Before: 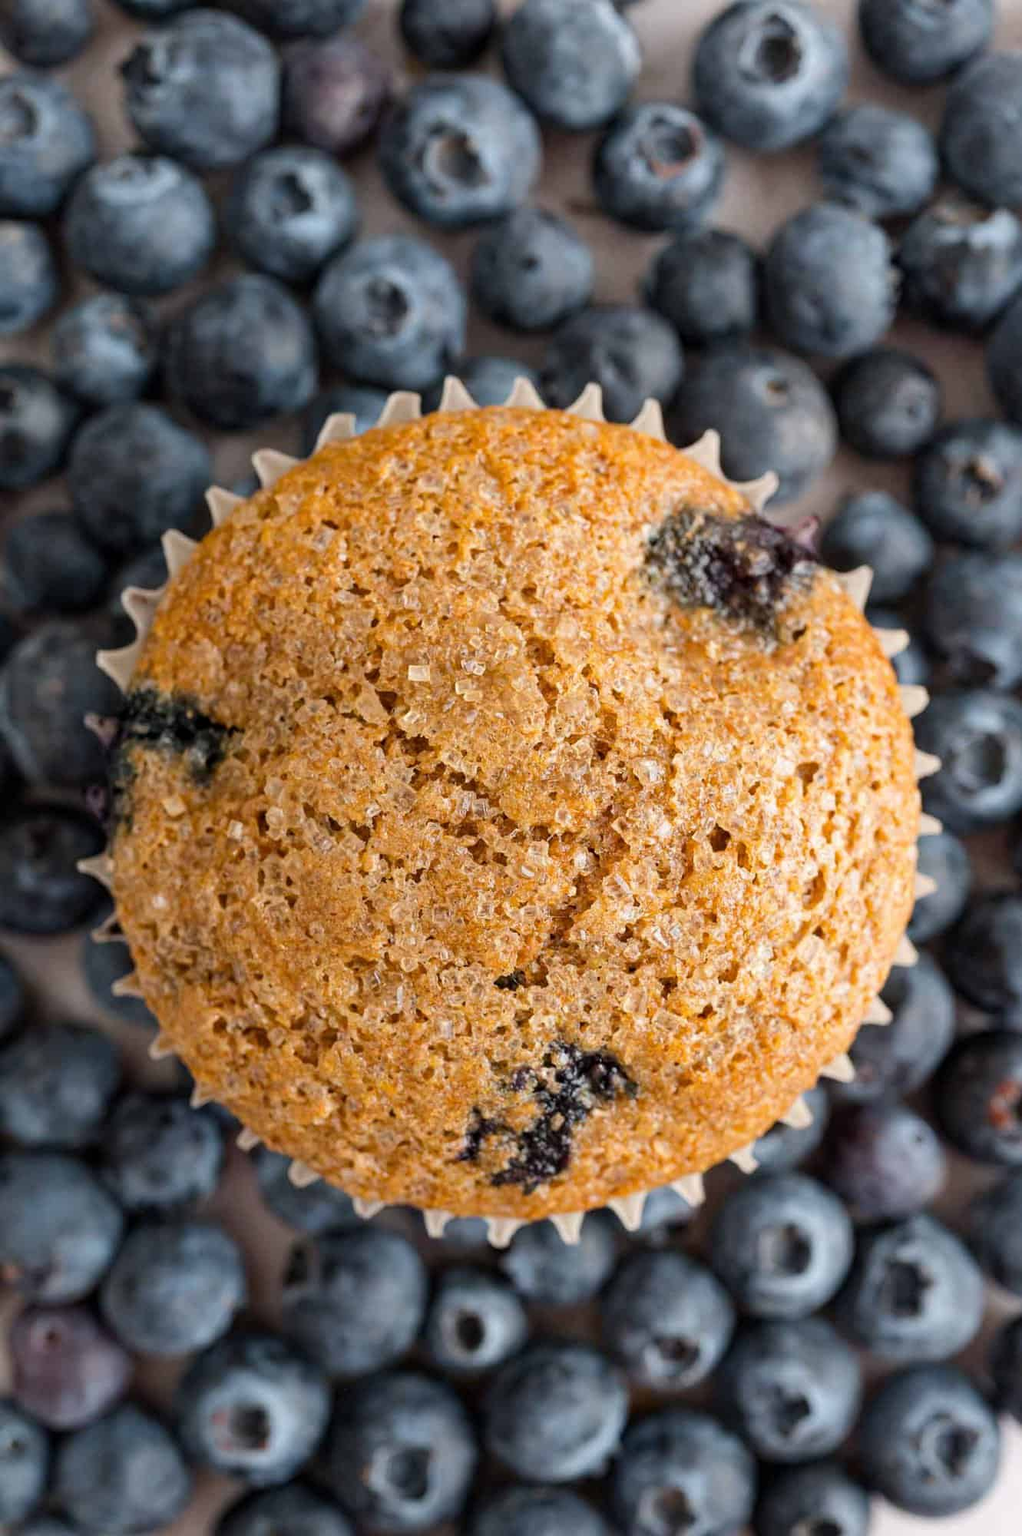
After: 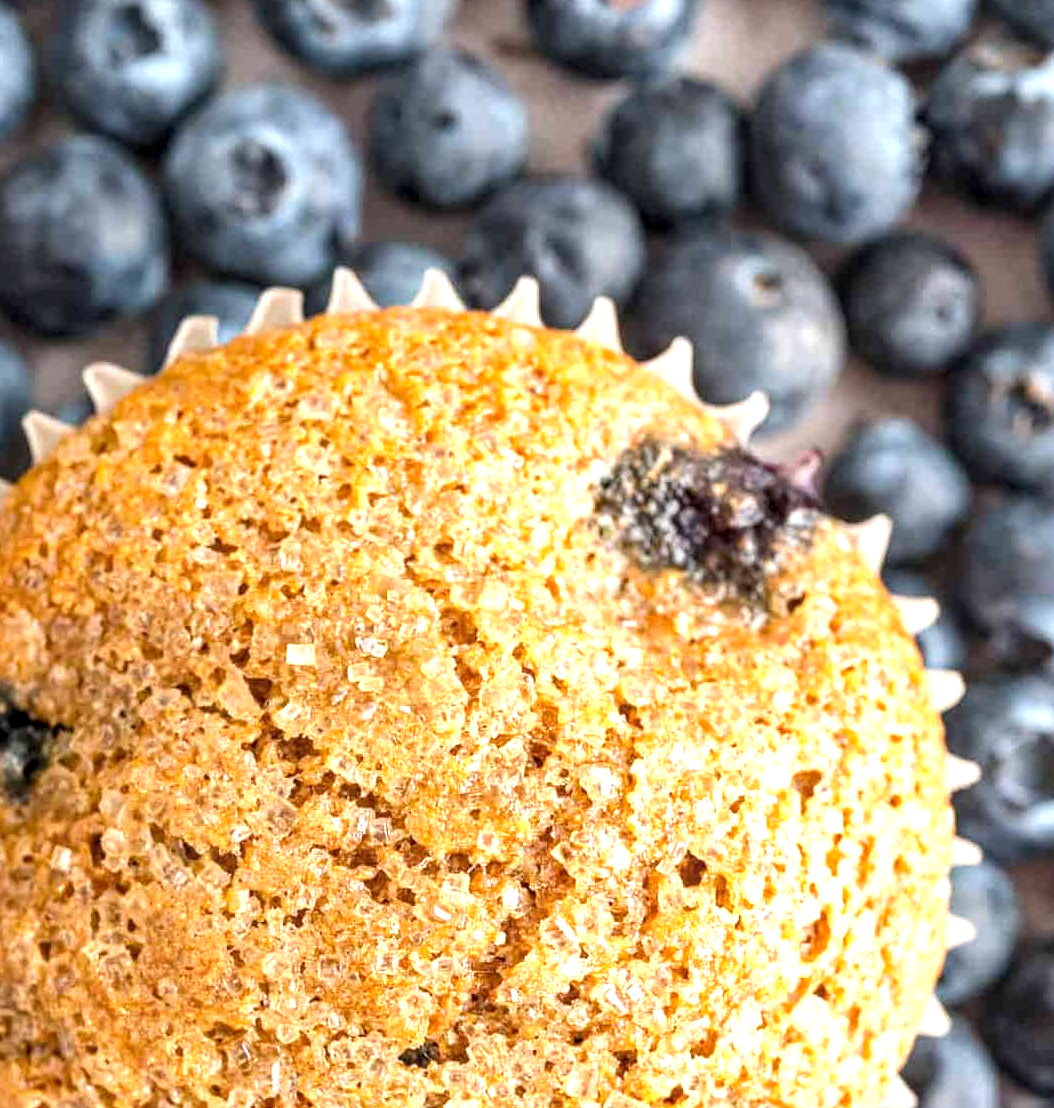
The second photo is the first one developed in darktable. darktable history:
crop: left 18.424%, top 11.122%, right 2.325%, bottom 33.436%
exposure: exposure 1 EV, compensate highlight preservation false
local contrast: on, module defaults
